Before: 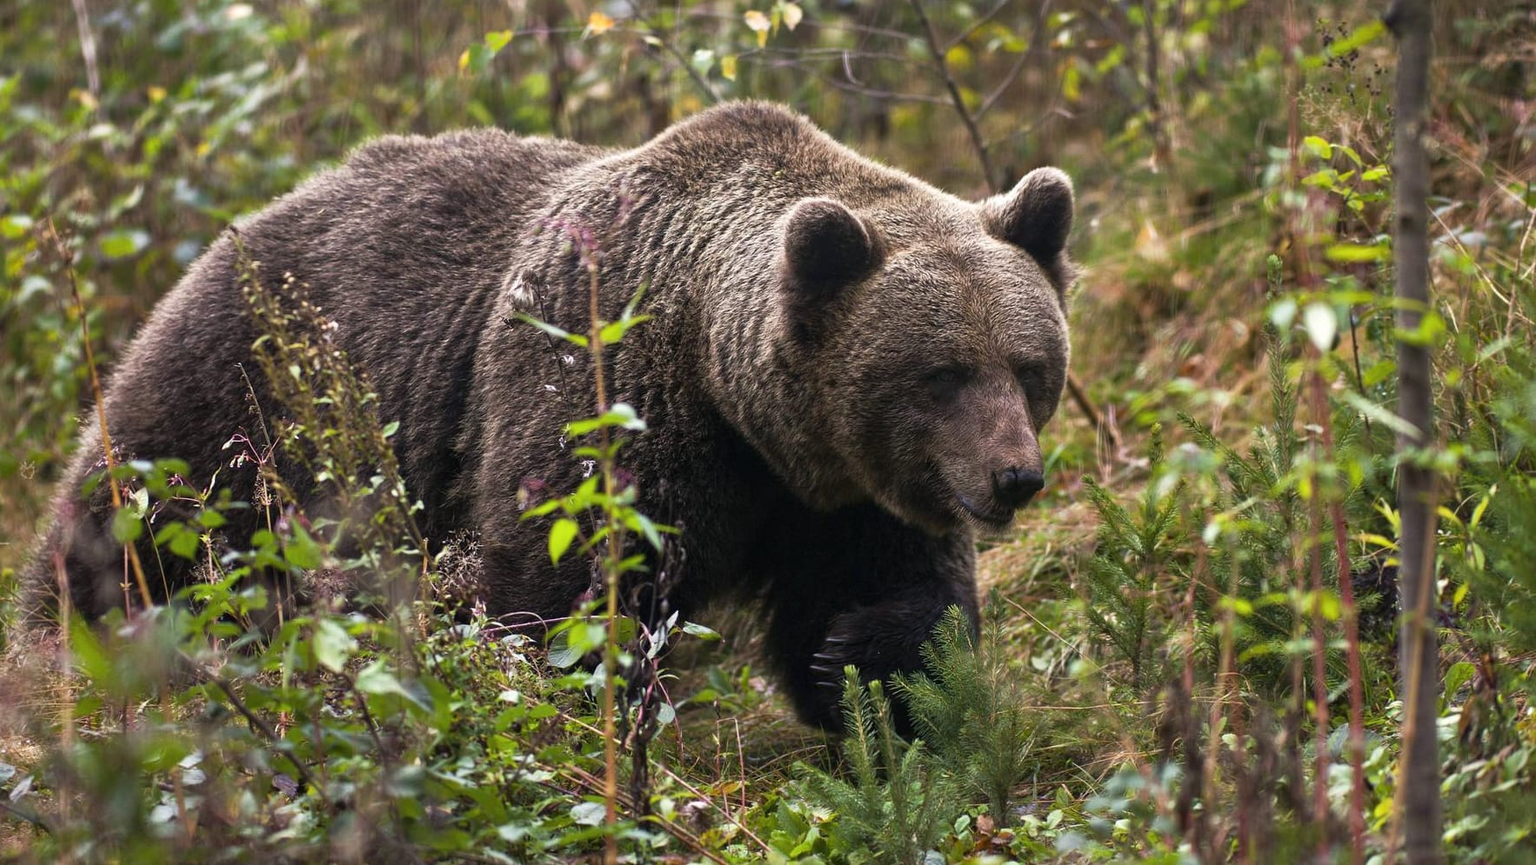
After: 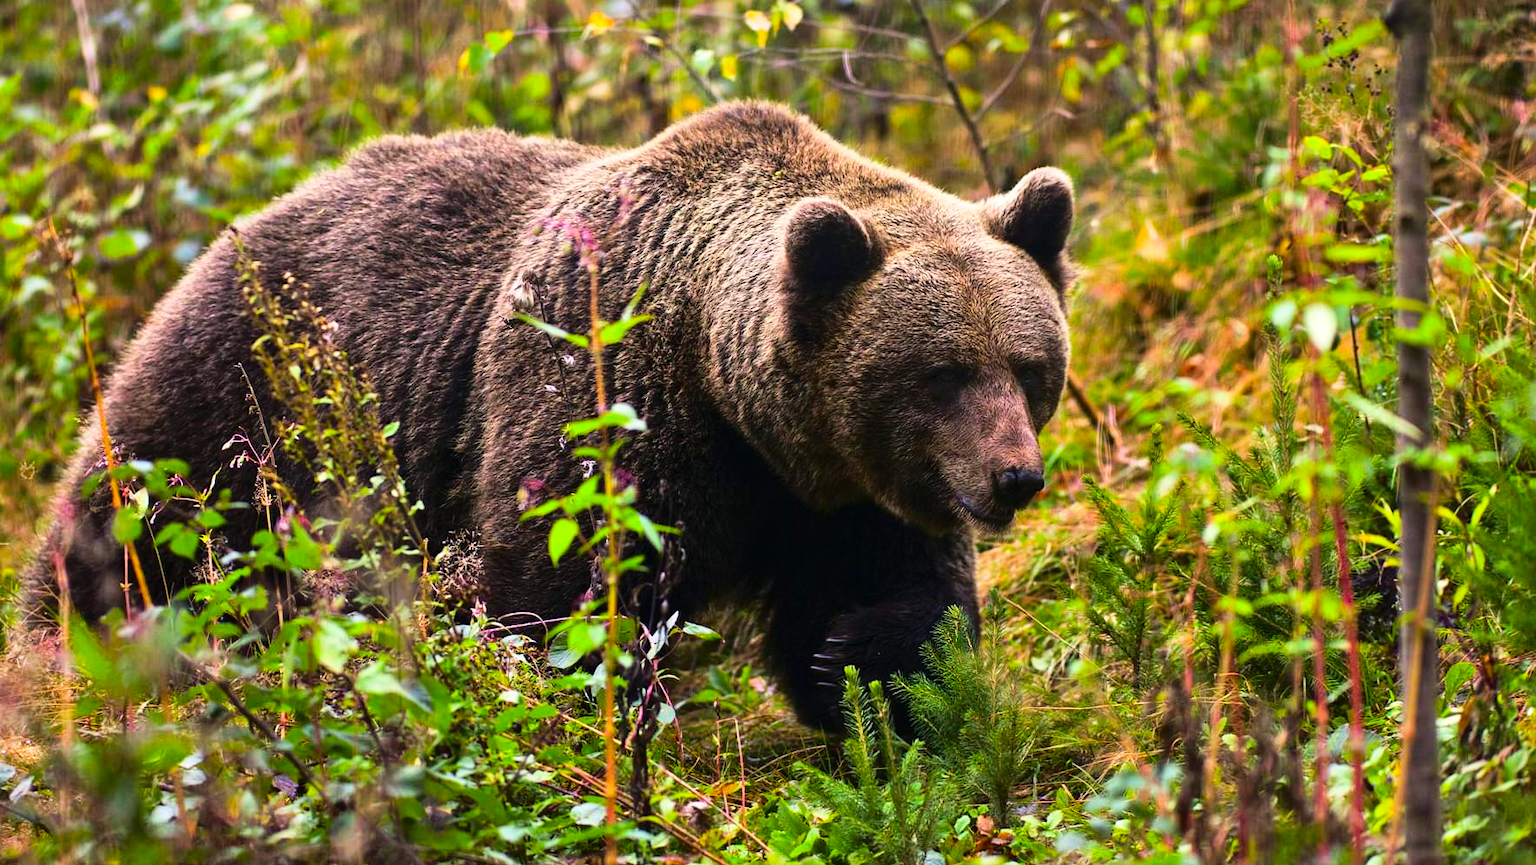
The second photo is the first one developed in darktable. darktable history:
base curve: curves: ch0 [(0, 0) (0.036, 0.025) (0.121, 0.166) (0.206, 0.329) (0.605, 0.79) (1, 1)]
color correction: highlights b* -0.041, saturation 1.82
